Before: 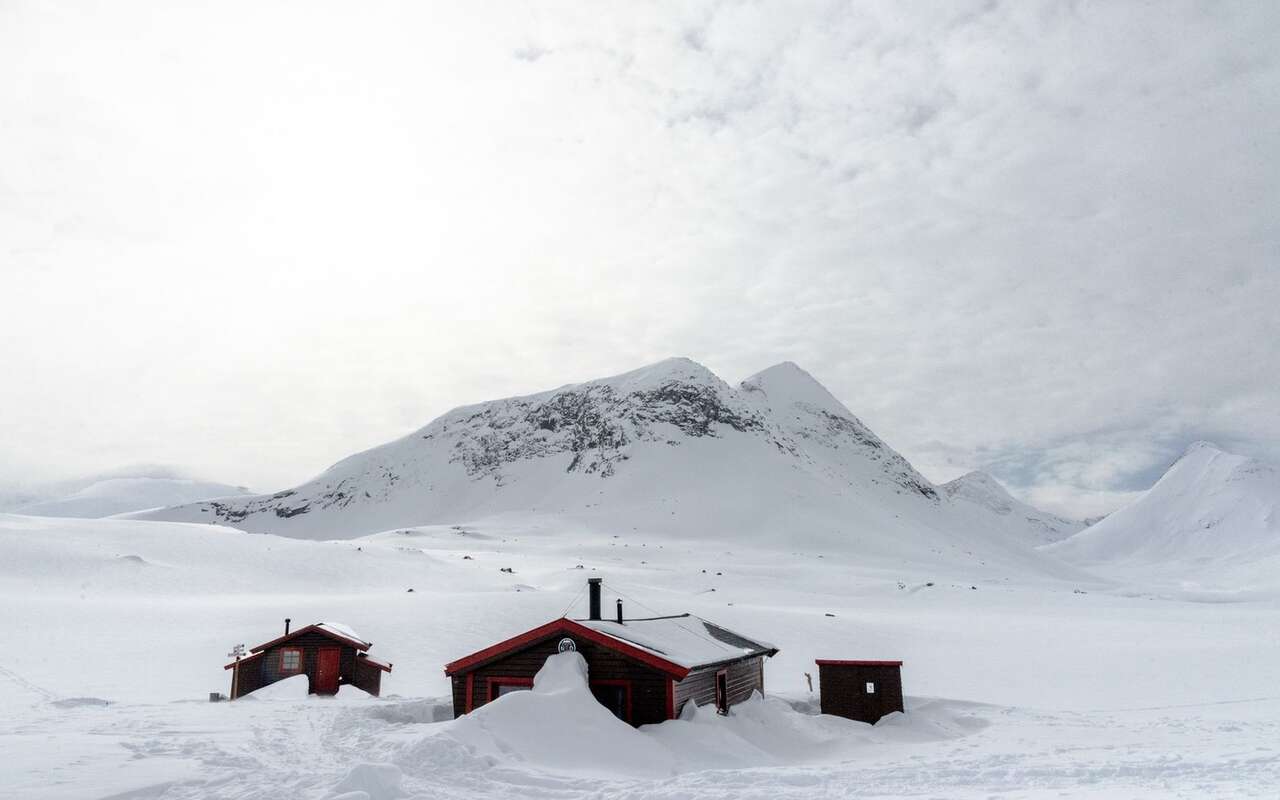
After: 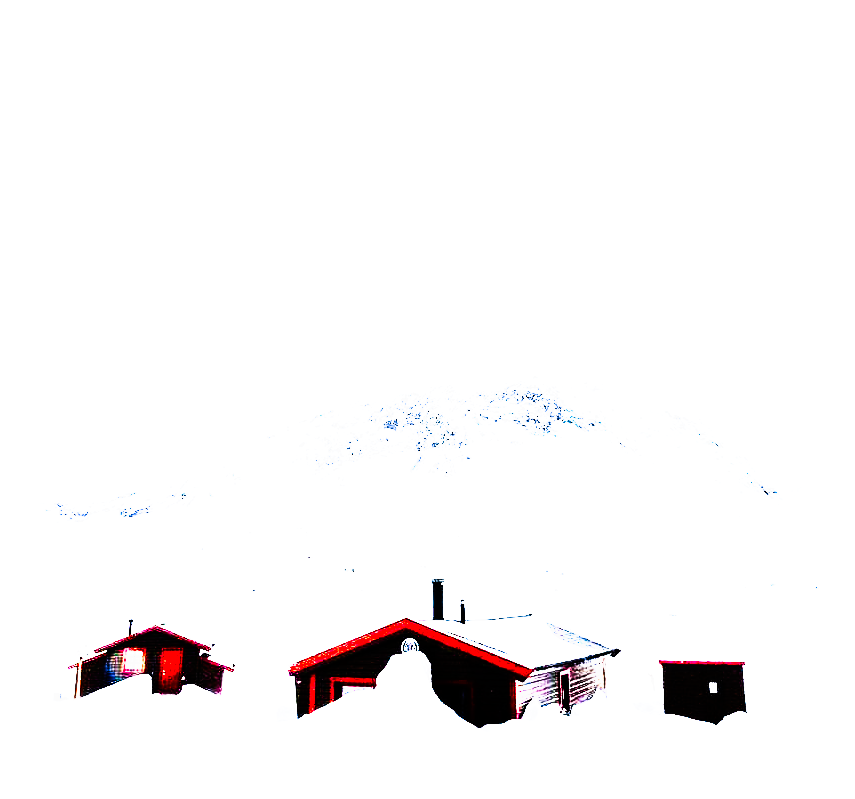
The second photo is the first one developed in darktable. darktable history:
exposure: black level correction 0.001, exposure 1.656 EV, compensate highlight preservation false
base curve: curves: ch0 [(0, 0) (0.036, 0.025) (0.121, 0.166) (0.206, 0.329) (0.605, 0.79) (1, 1)], preserve colors none
crop and rotate: left 12.339%, right 20.818%
levels: mode automatic
color correction: highlights b* -0.059, saturation 1.29
tone equalizer: -8 EV -0.398 EV, -7 EV -0.407 EV, -6 EV -0.312 EV, -5 EV -0.25 EV, -3 EV 0.23 EV, -2 EV 0.347 EV, -1 EV 0.39 EV, +0 EV 0.409 EV, edges refinement/feathering 500, mask exposure compensation -1.57 EV, preserve details no
color calibration: illuminant same as pipeline (D50), adaptation none (bypass), x 0.332, y 0.334, temperature 5012.93 K
tone curve: curves: ch0 [(0, 0) (0.003, 0) (0.011, 0.001) (0.025, 0.003) (0.044, 0.003) (0.069, 0.006) (0.1, 0.009) (0.136, 0.014) (0.177, 0.029) (0.224, 0.061) (0.277, 0.127) (0.335, 0.218) (0.399, 0.38) (0.468, 0.588) (0.543, 0.809) (0.623, 0.947) (0.709, 0.987) (0.801, 0.99) (0.898, 0.99) (1, 1)], preserve colors none
